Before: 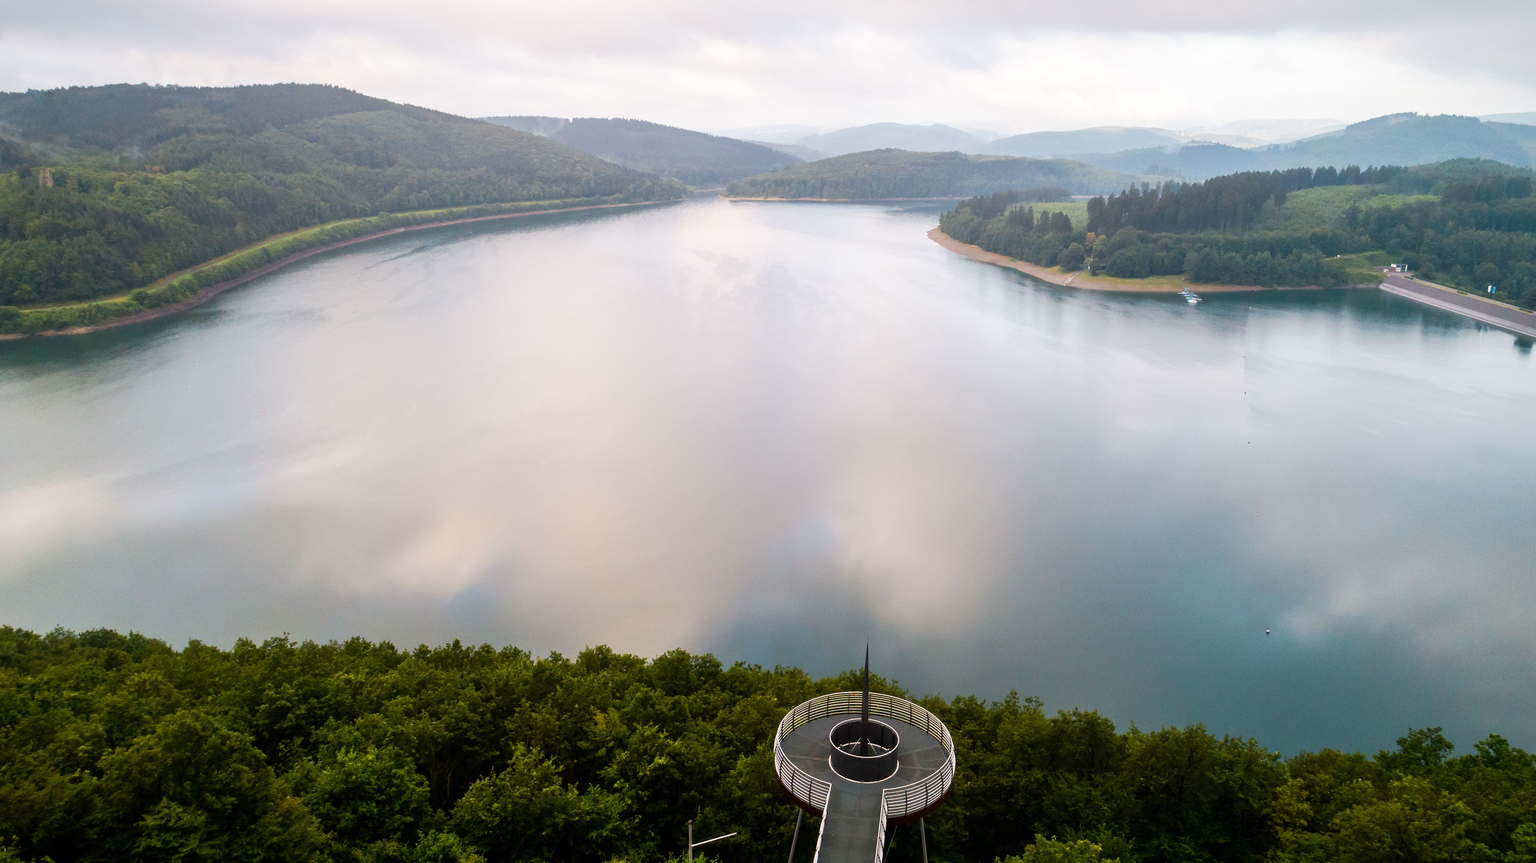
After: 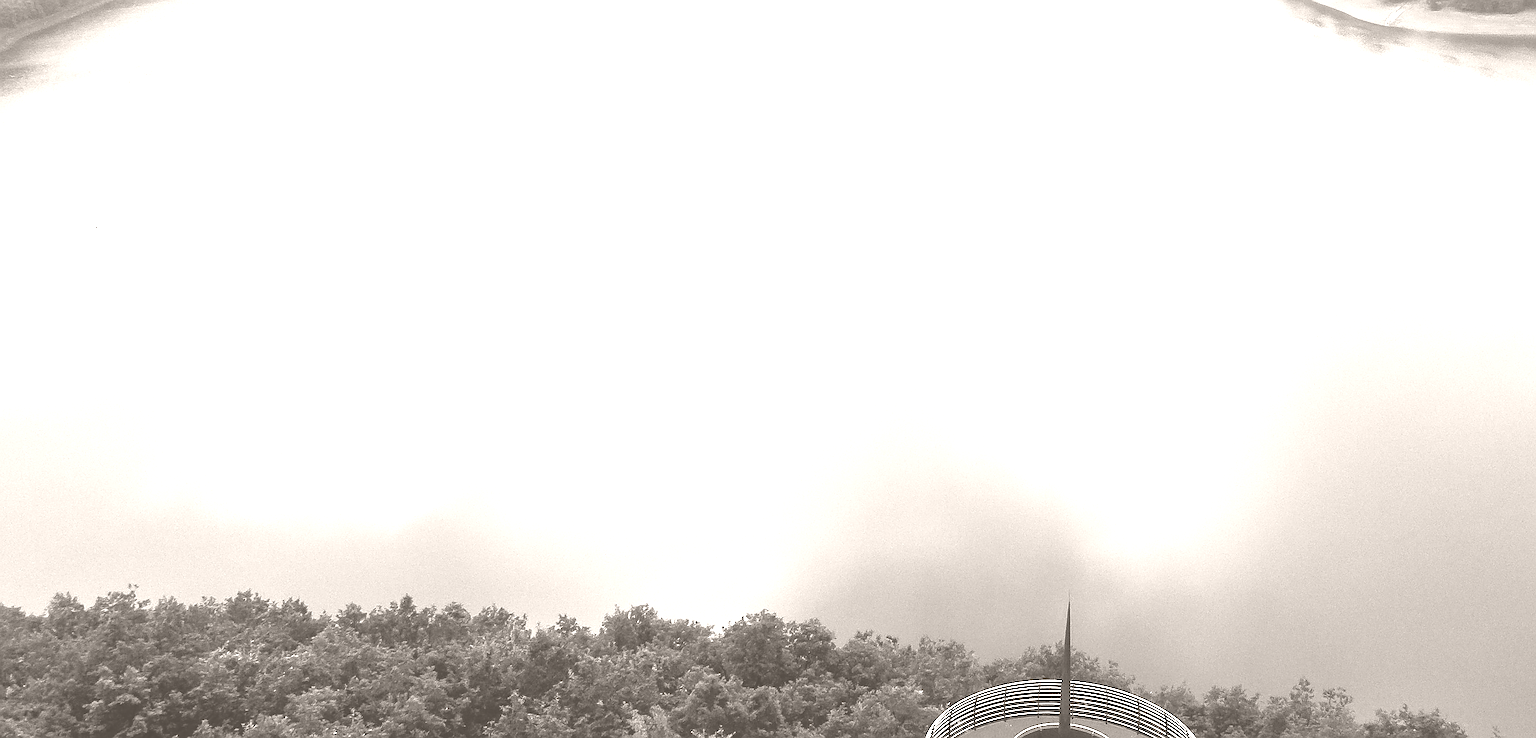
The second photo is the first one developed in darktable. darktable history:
sharpen: radius 1.4, amount 1.25, threshold 0.7
colorize: hue 34.49°, saturation 35.33%, source mix 100%, lightness 55%, version 1
crop: left 13.312%, top 31.28%, right 24.627%, bottom 15.582%
